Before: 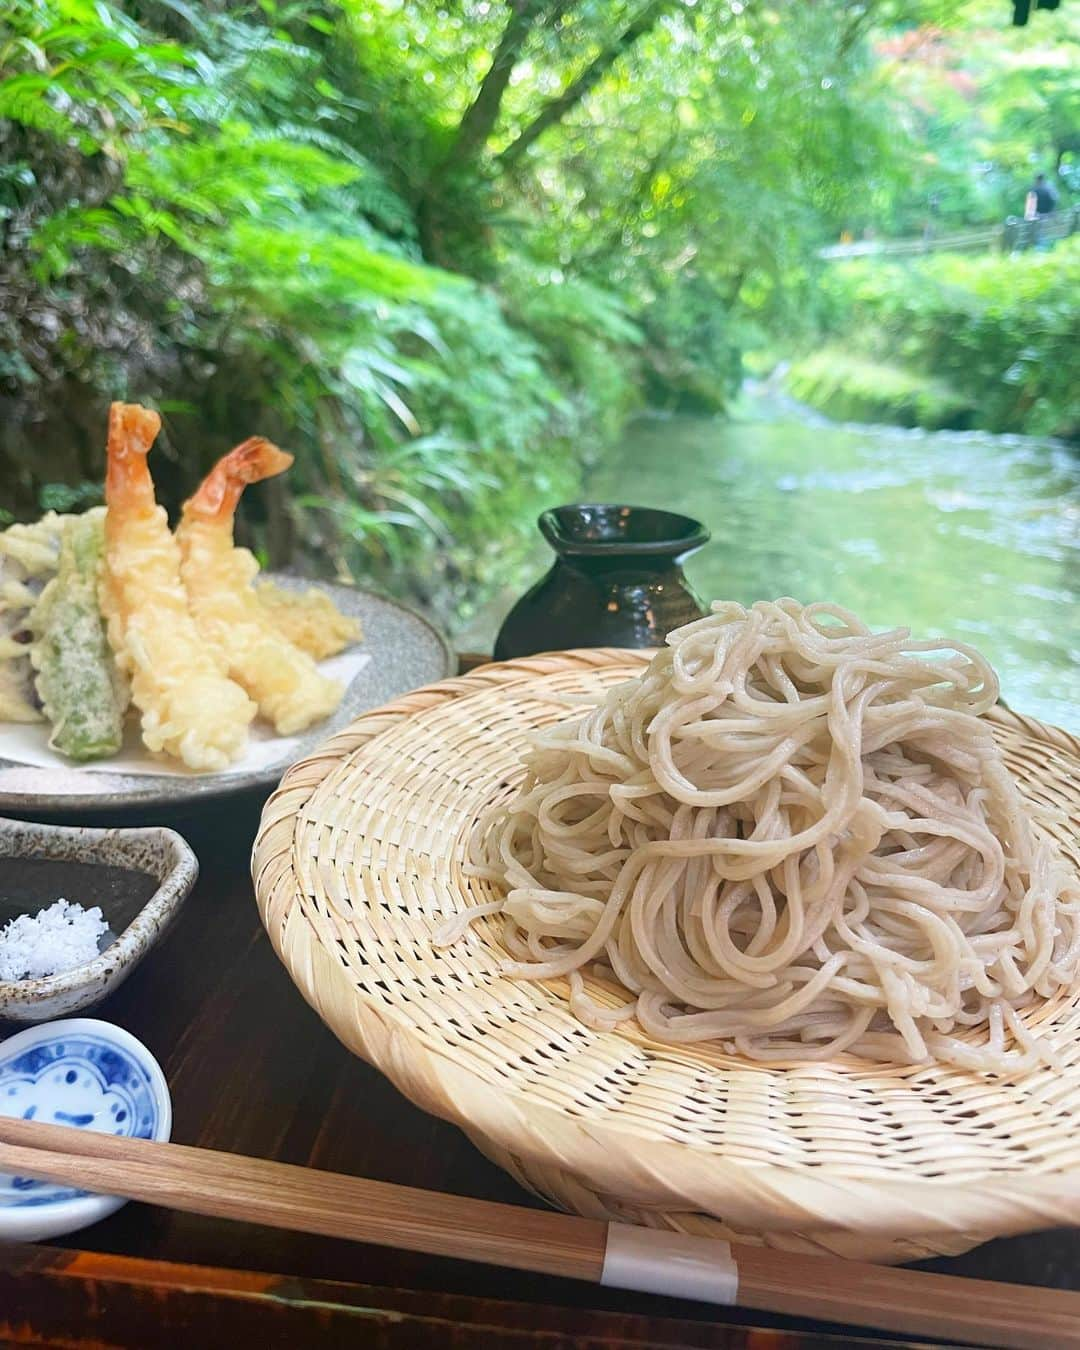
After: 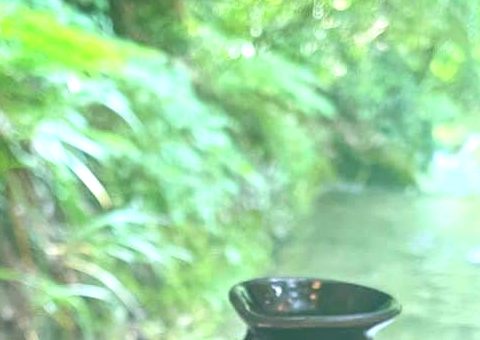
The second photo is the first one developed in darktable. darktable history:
exposure: black level correction 0, exposure 1 EV, compensate highlight preservation false
haze removal: strength -0.052, compatibility mode true, adaptive false
crop: left 28.663%, top 16.822%, right 26.815%, bottom 57.97%
contrast brightness saturation: contrast -0.147, brightness 0.047, saturation -0.132
